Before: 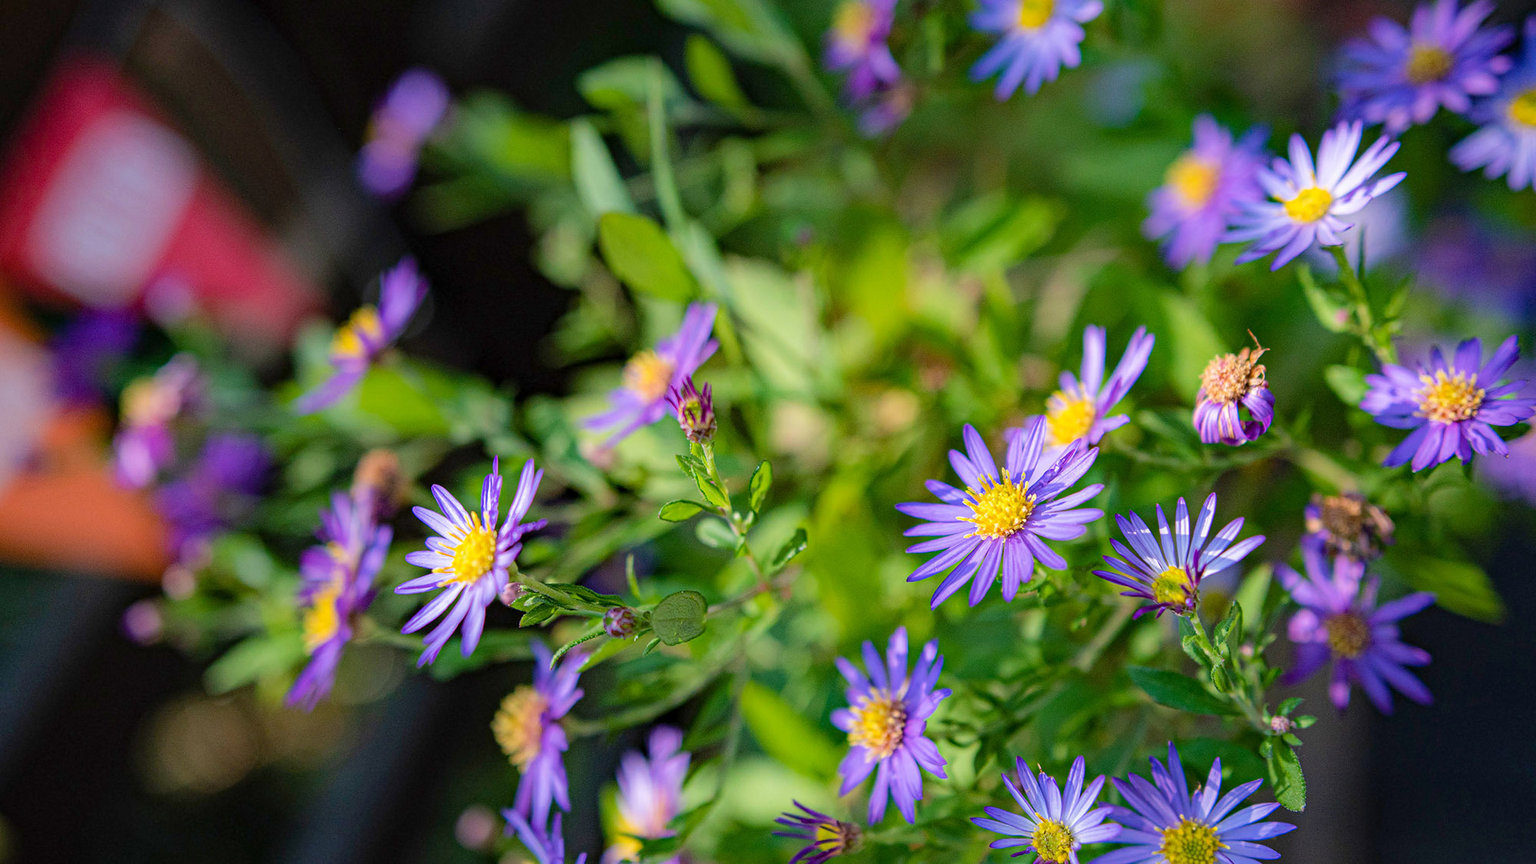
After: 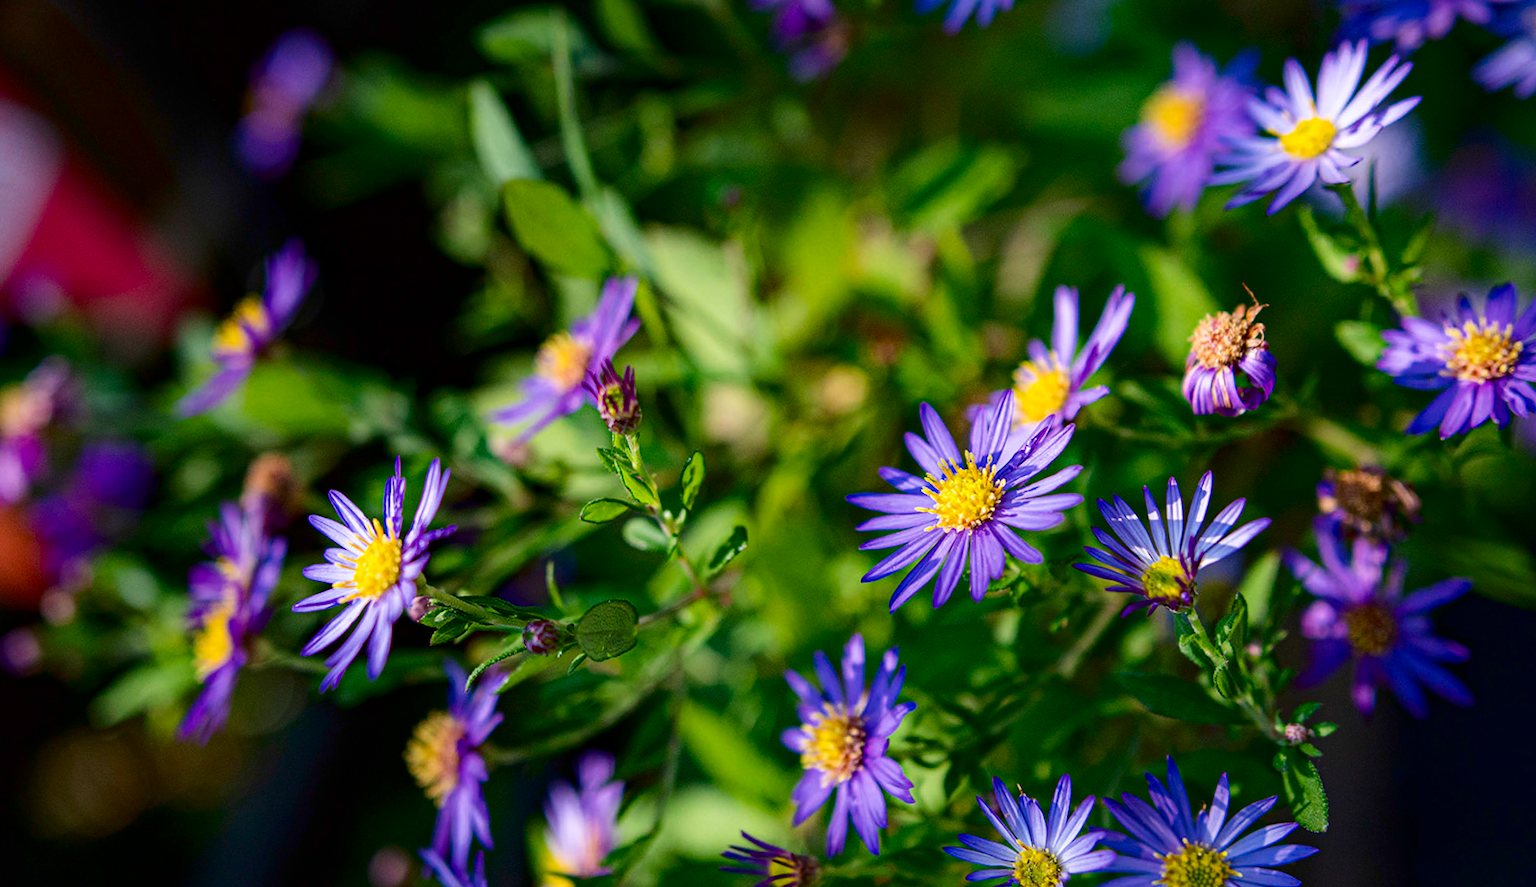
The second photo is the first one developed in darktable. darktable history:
contrast brightness saturation: contrast 0.19, brightness -0.24, saturation 0.11
white balance: emerald 1
rotate and perspective: lens shift (horizontal) -0.055, automatic cropping off
crop and rotate: angle 1.96°, left 5.673%, top 5.673%
